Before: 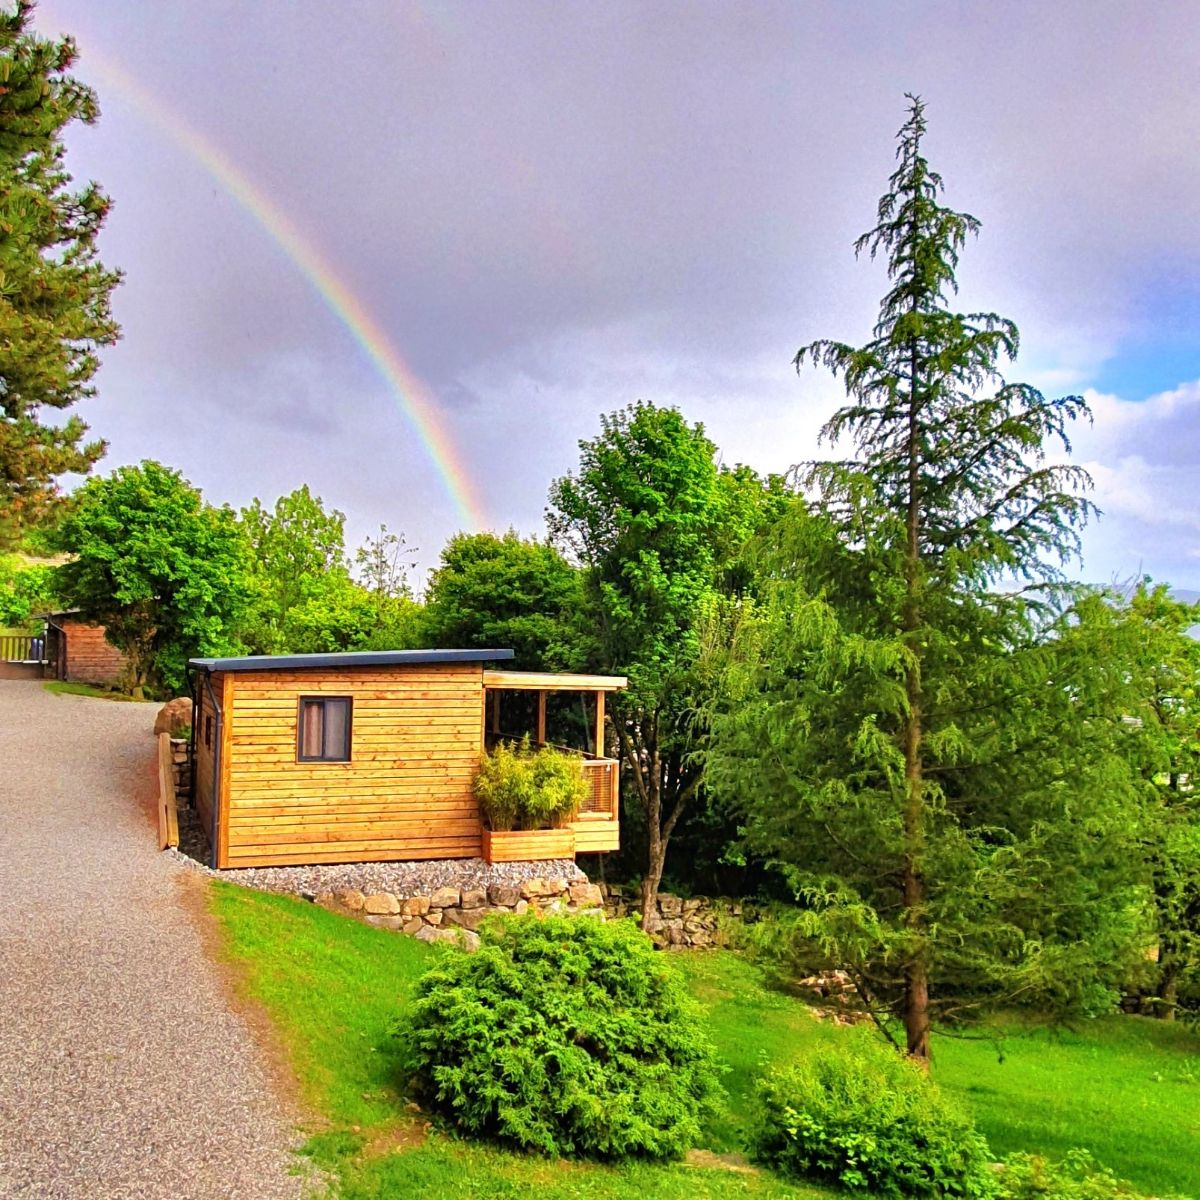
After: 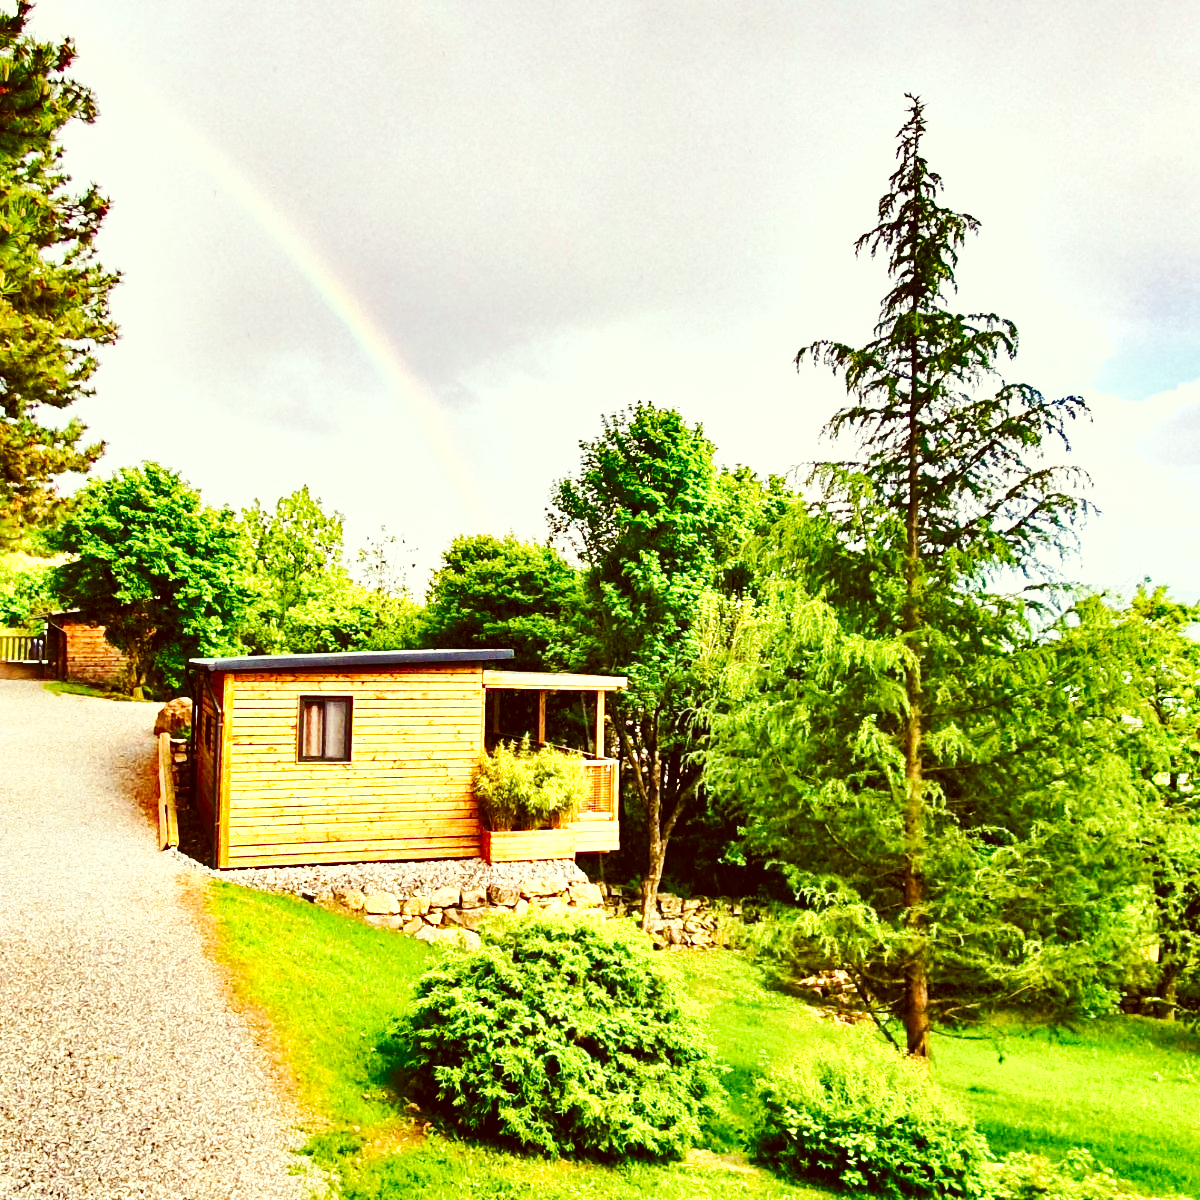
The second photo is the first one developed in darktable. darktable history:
shadows and highlights: radius 171.16, shadows 27, white point adjustment 3.13, highlights -67.95, soften with gaussian
color correction: highlights a* -5.3, highlights b* 9.8, shadows a* 9.8, shadows b* 24.26
tone curve: curves: ch0 [(0, 0) (0.003, 0.003) (0.011, 0.013) (0.025, 0.029) (0.044, 0.052) (0.069, 0.082) (0.1, 0.118) (0.136, 0.161) (0.177, 0.21) (0.224, 0.27) (0.277, 0.38) (0.335, 0.49) (0.399, 0.594) (0.468, 0.692) (0.543, 0.794) (0.623, 0.857) (0.709, 0.919) (0.801, 0.955) (0.898, 0.978) (1, 1)], preserve colors none
contrast brightness saturation: contrast 0.15, brightness 0.05
